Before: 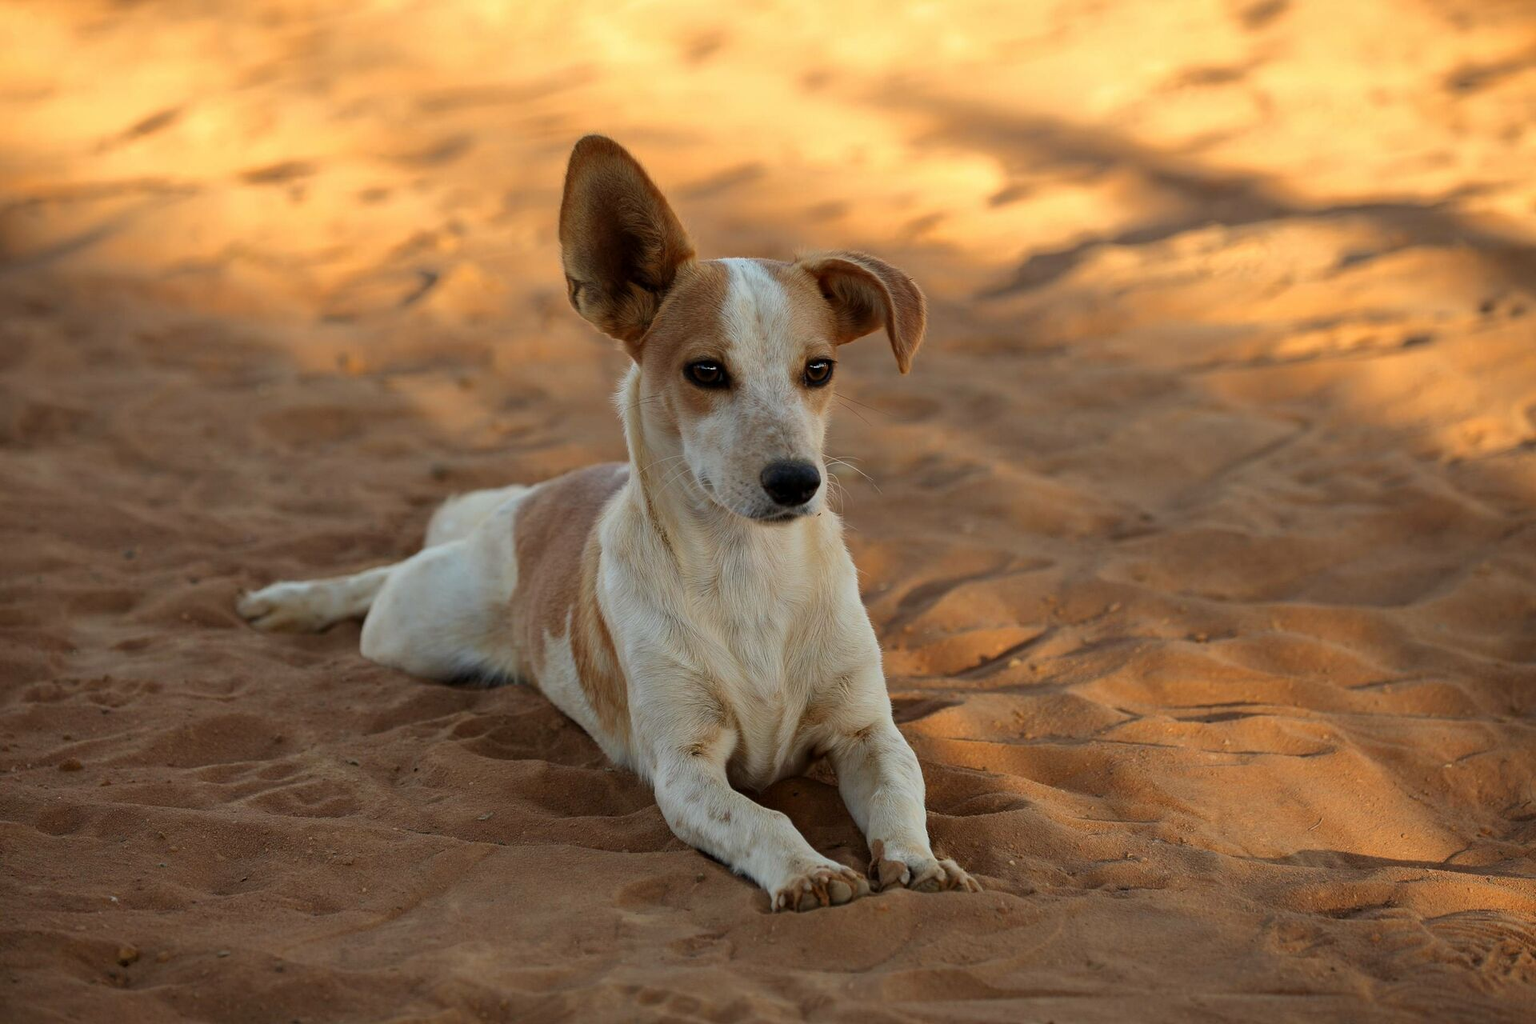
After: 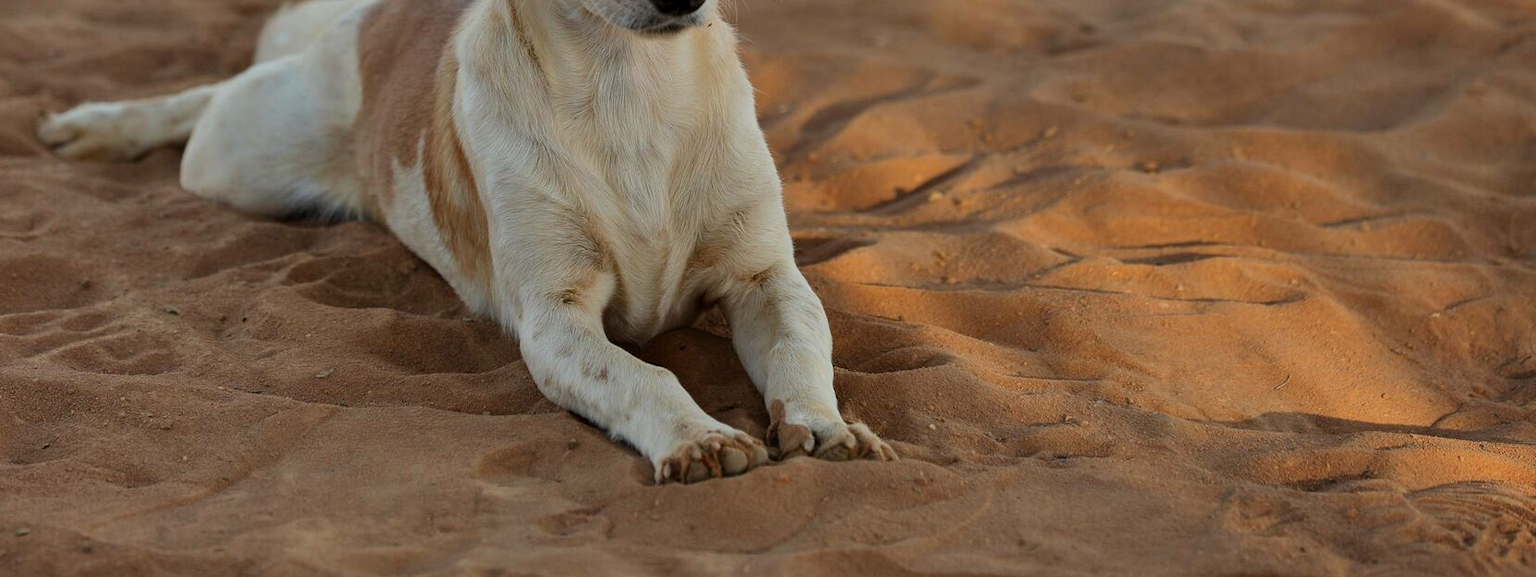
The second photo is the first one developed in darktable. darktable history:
exposure: exposure -0.064 EV, compensate highlight preservation false
crop and rotate: left 13.306%, top 48.129%, bottom 2.928%
shadows and highlights: shadows 60, soften with gaussian
